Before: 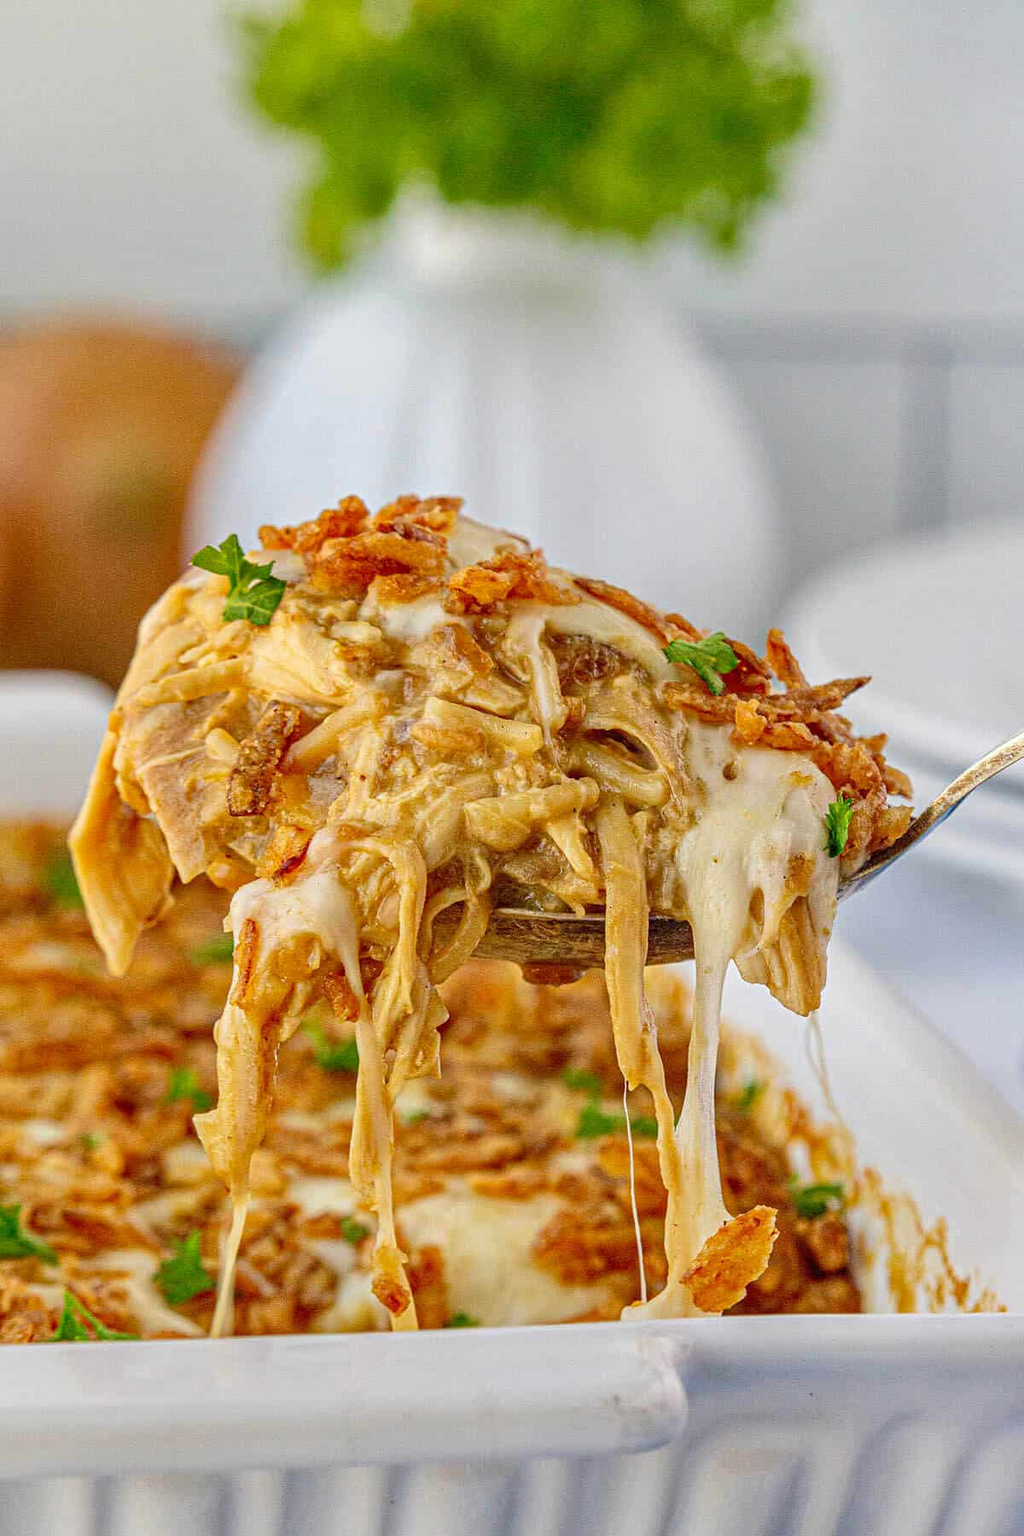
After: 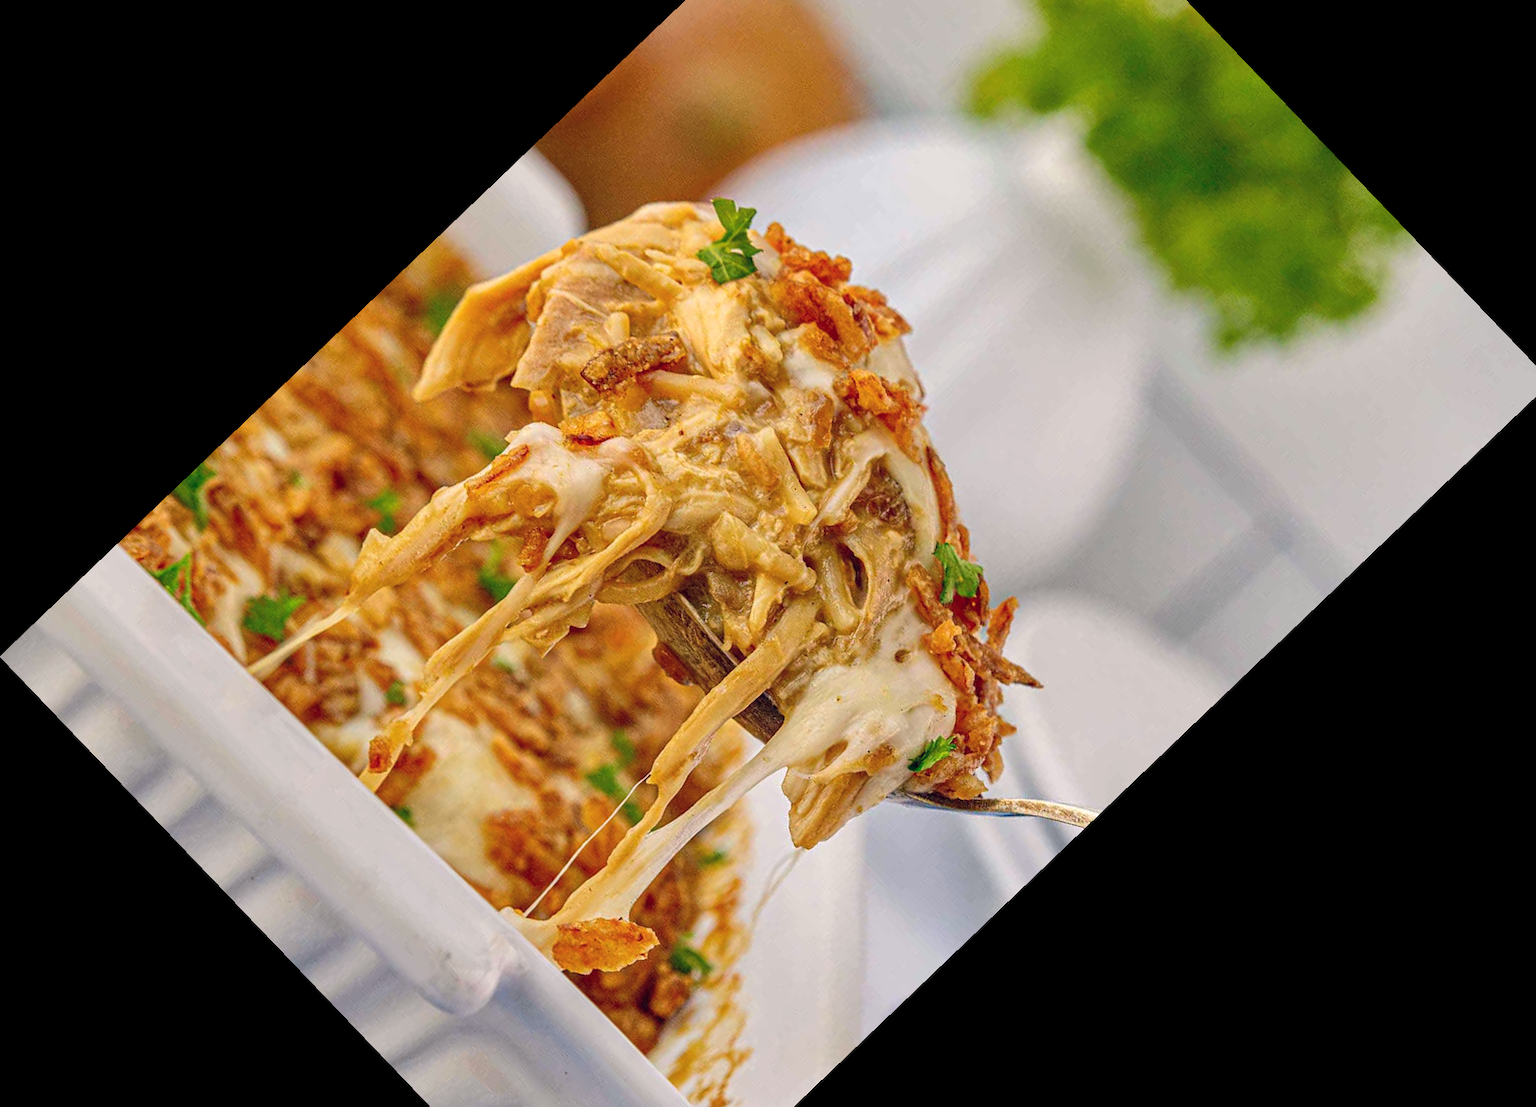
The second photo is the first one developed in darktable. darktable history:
crop and rotate: angle -46.26°, top 16.234%, right 0.912%, bottom 11.704%
color balance rgb: shadows lift › hue 87.51°, highlights gain › chroma 1.62%, highlights gain › hue 55.1°, global offset › chroma 0.06%, global offset › hue 253.66°, linear chroma grading › global chroma 0.5%
